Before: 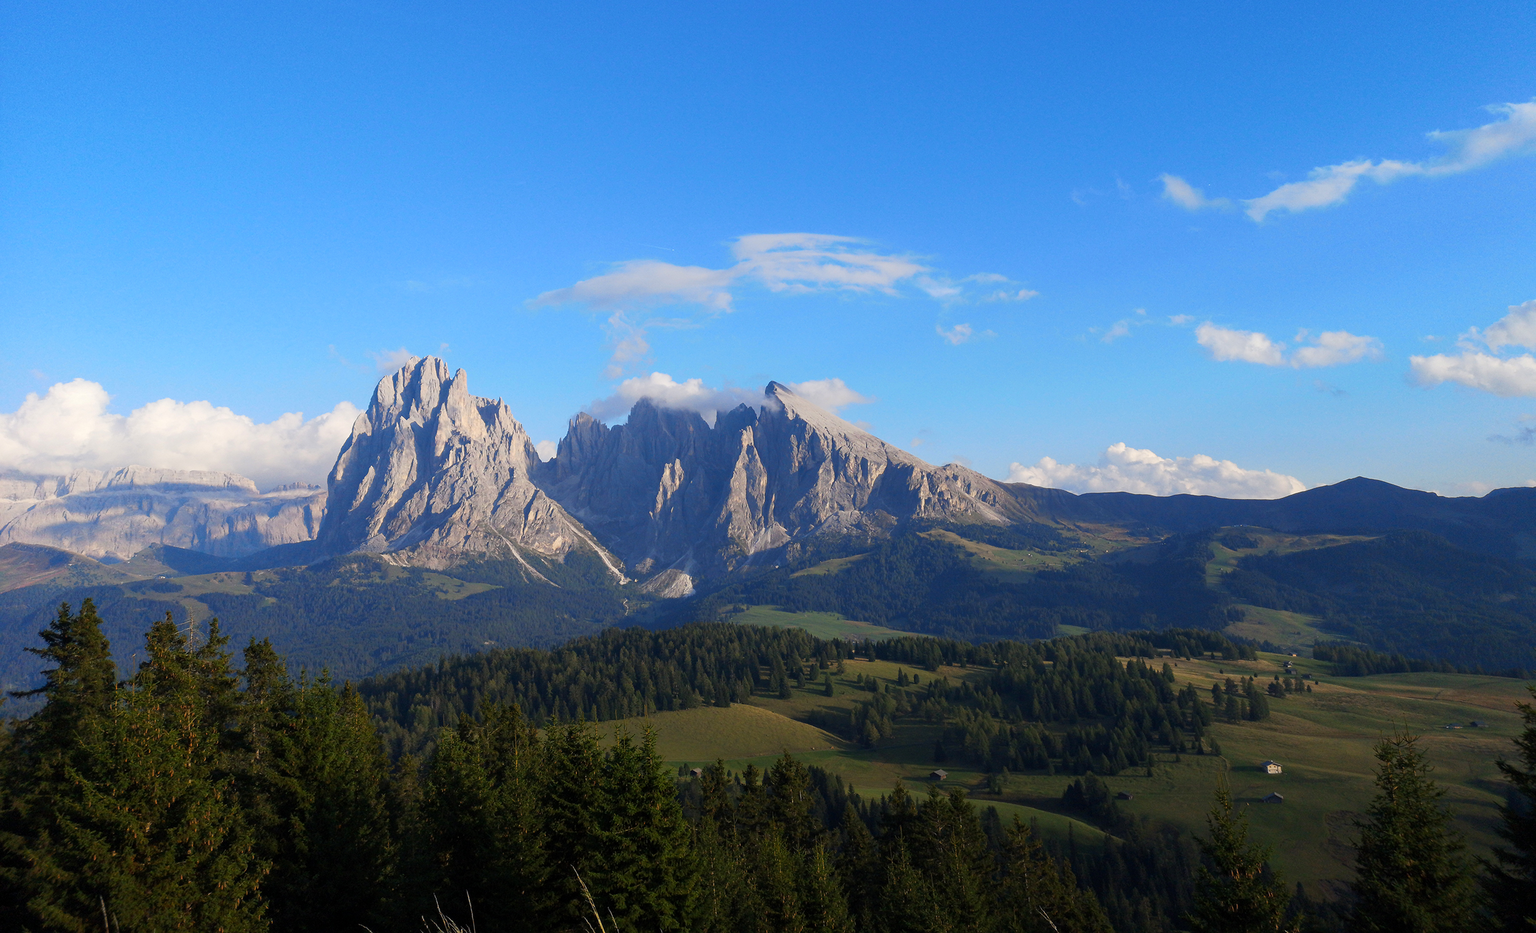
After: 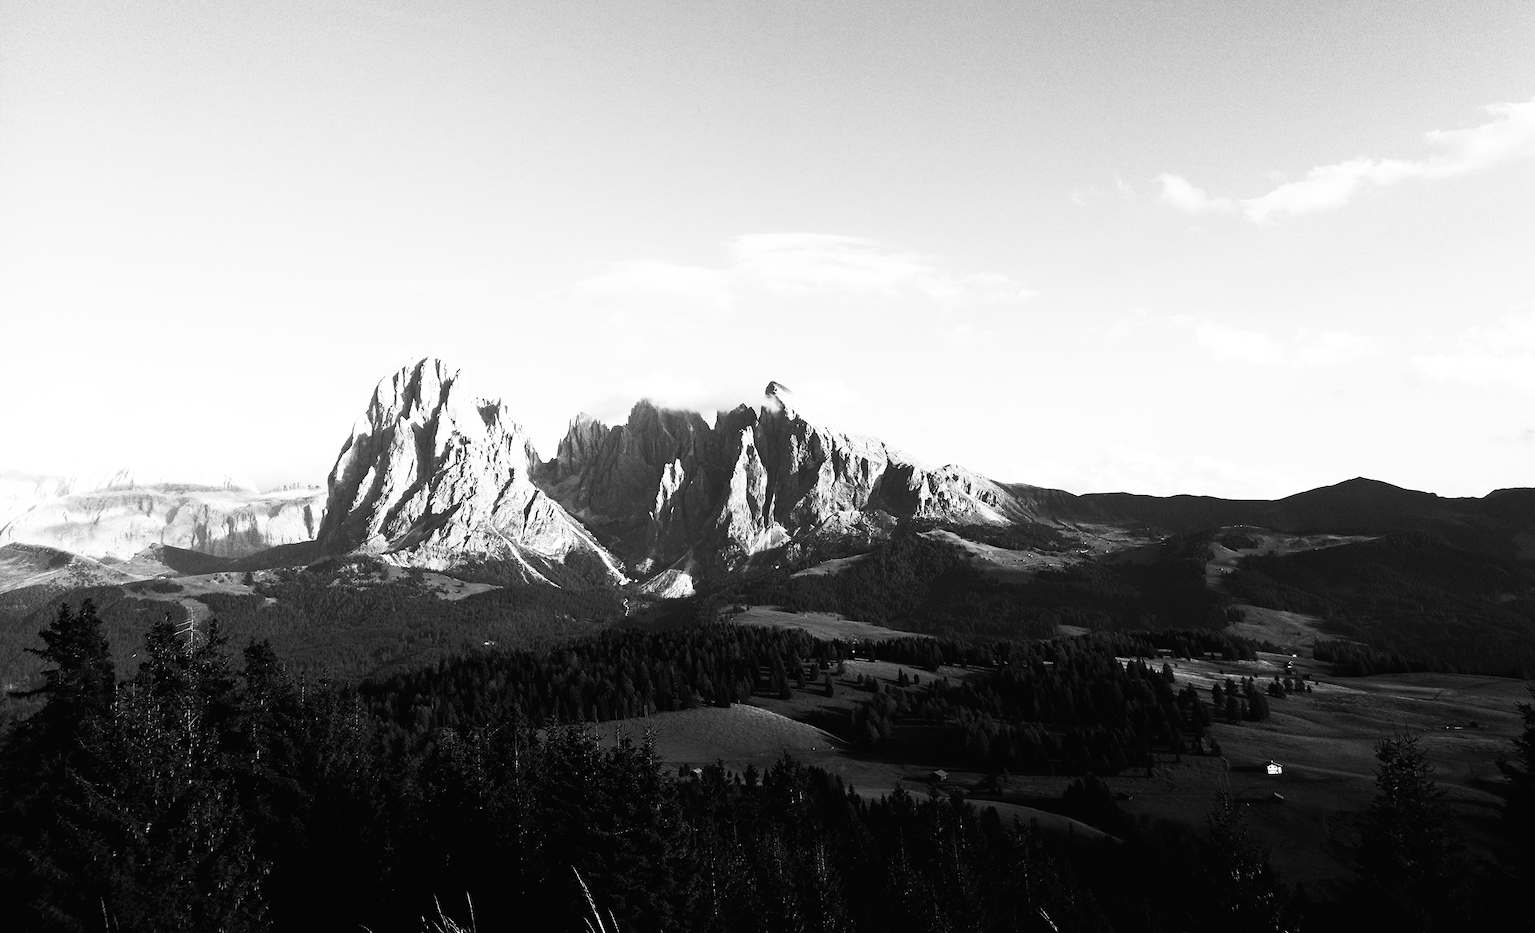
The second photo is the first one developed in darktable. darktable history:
filmic rgb: black relative exposure -8.2 EV, white relative exposure 2.2 EV, threshold 3 EV, hardness 7.11, latitude 85.74%, contrast 1.696, highlights saturation mix -4%, shadows ↔ highlights balance -2.69%, preserve chrominance no, color science v5 (2021), contrast in shadows safe, contrast in highlights safe, enable highlight reconstruction true
contrast brightness saturation: contrast 0.53, brightness 0.47, saturation -1
